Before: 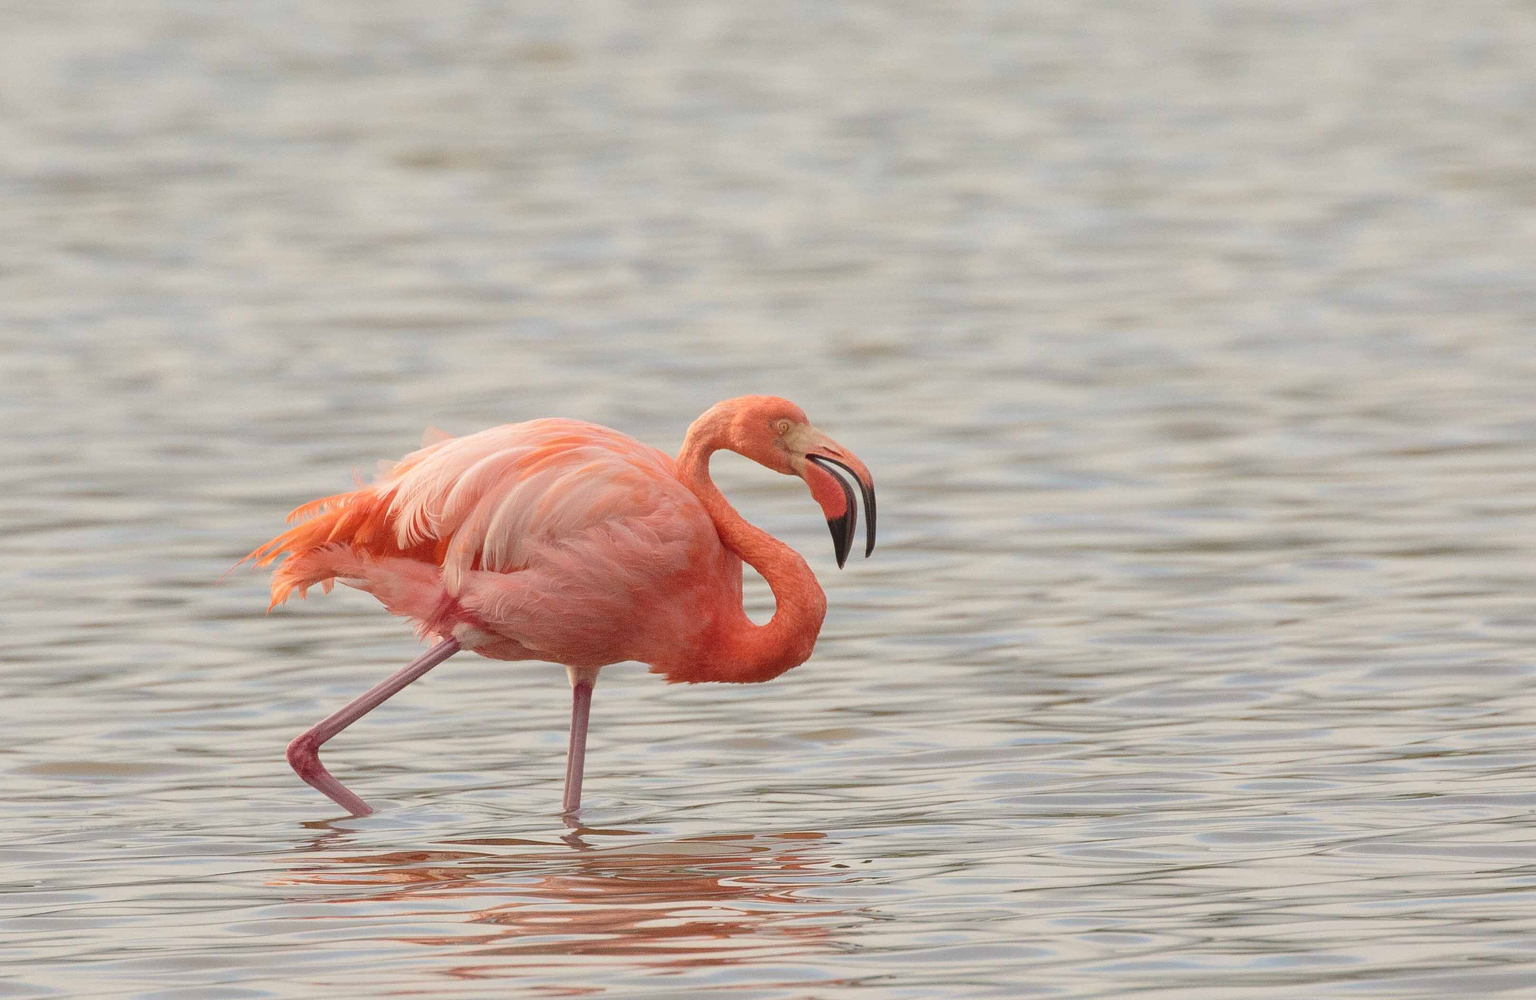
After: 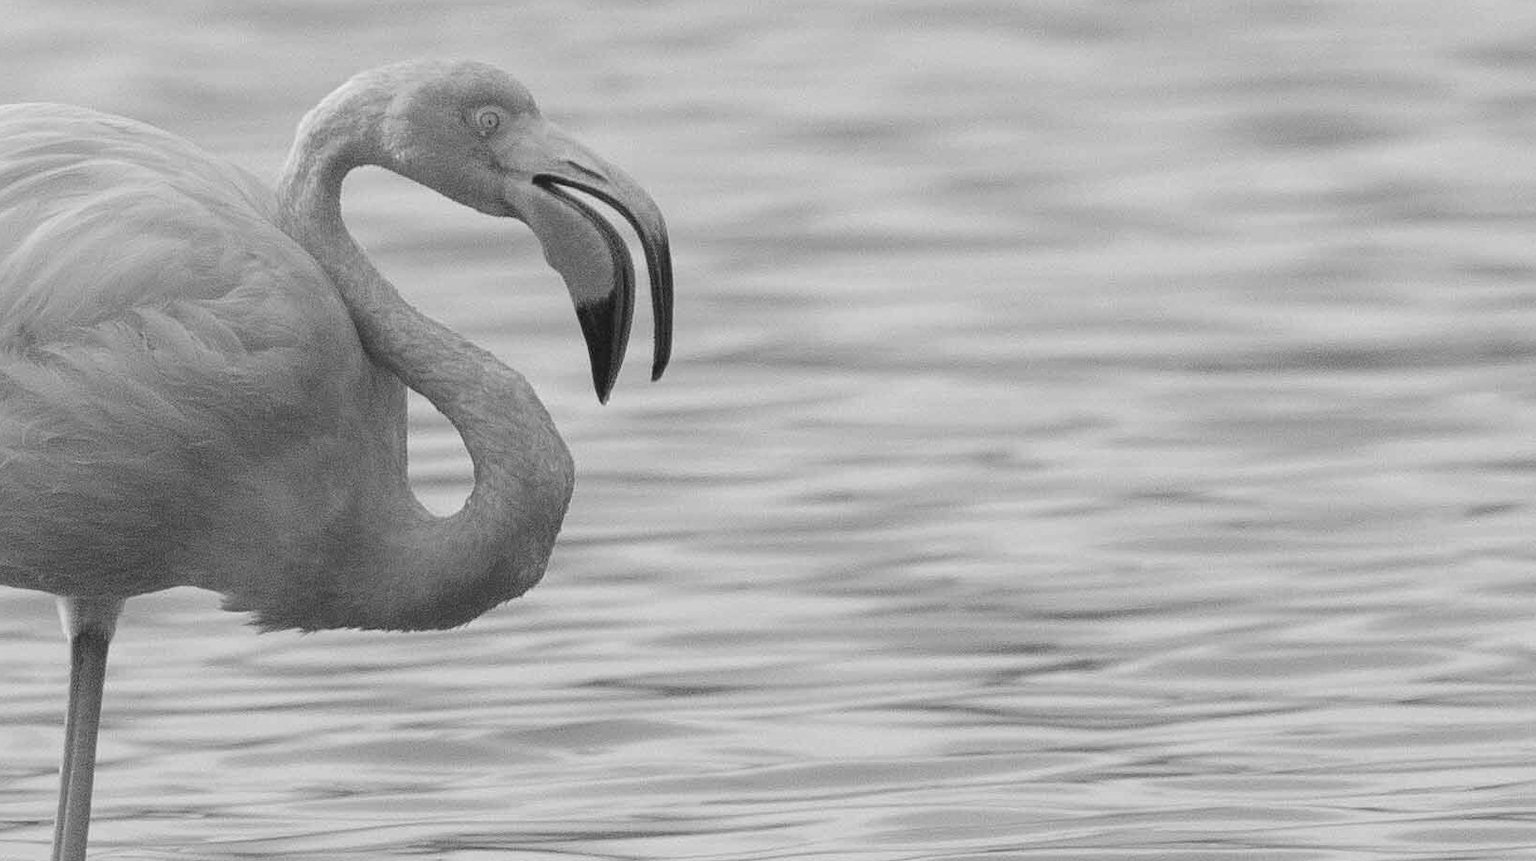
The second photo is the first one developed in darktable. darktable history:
crop: left 35.03%, top 36.625%, right 14.663%, bottom 20.057%
tone equalizer: -8 EV -0.55 EV
color contrast: green-magenta contrast 0, blue-yellow contrast 0
